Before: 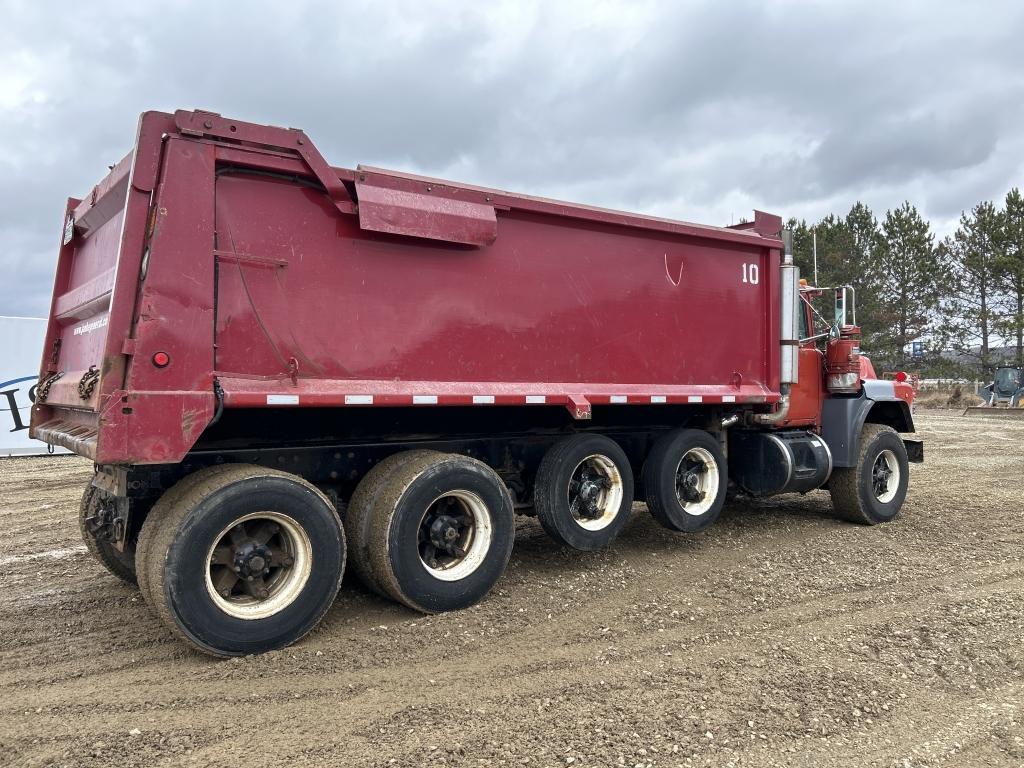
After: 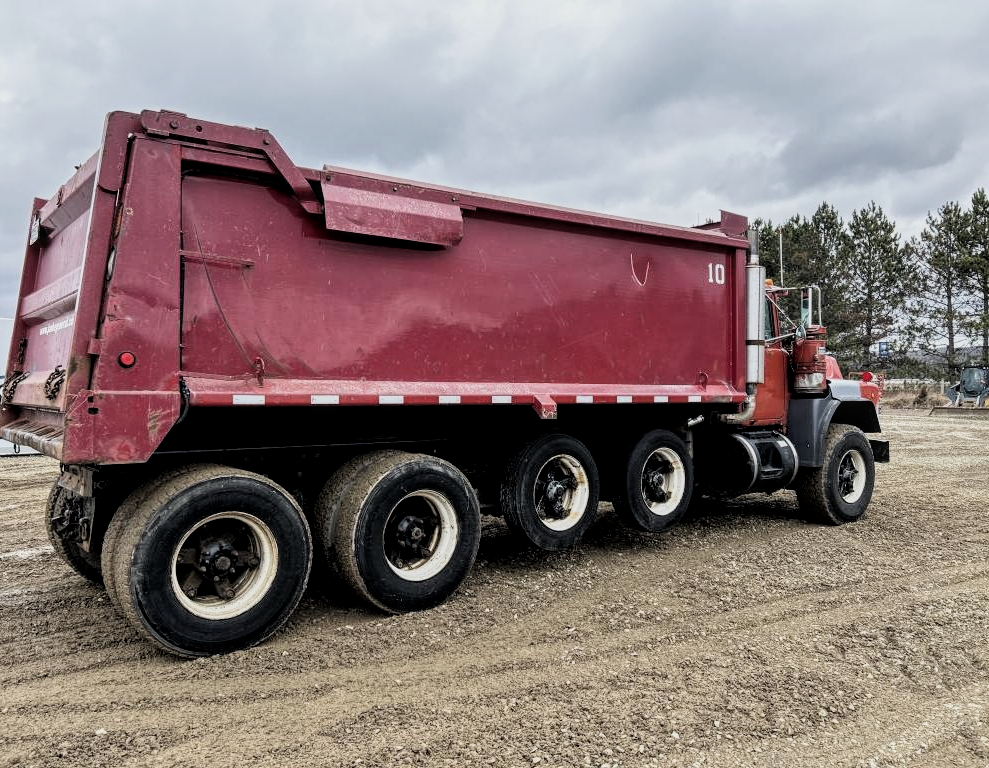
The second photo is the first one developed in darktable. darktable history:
local contrast: highlights 95%, shadows 84%, detail 160%, midtone range 0.2
crop and rotate: left 3.33%
filmic rgb: black relative exposure -5.09 EV, white relative exposure 3.96 EV, hardness 2.89, contrast 1.3, highlights saturation mix -30.8%
